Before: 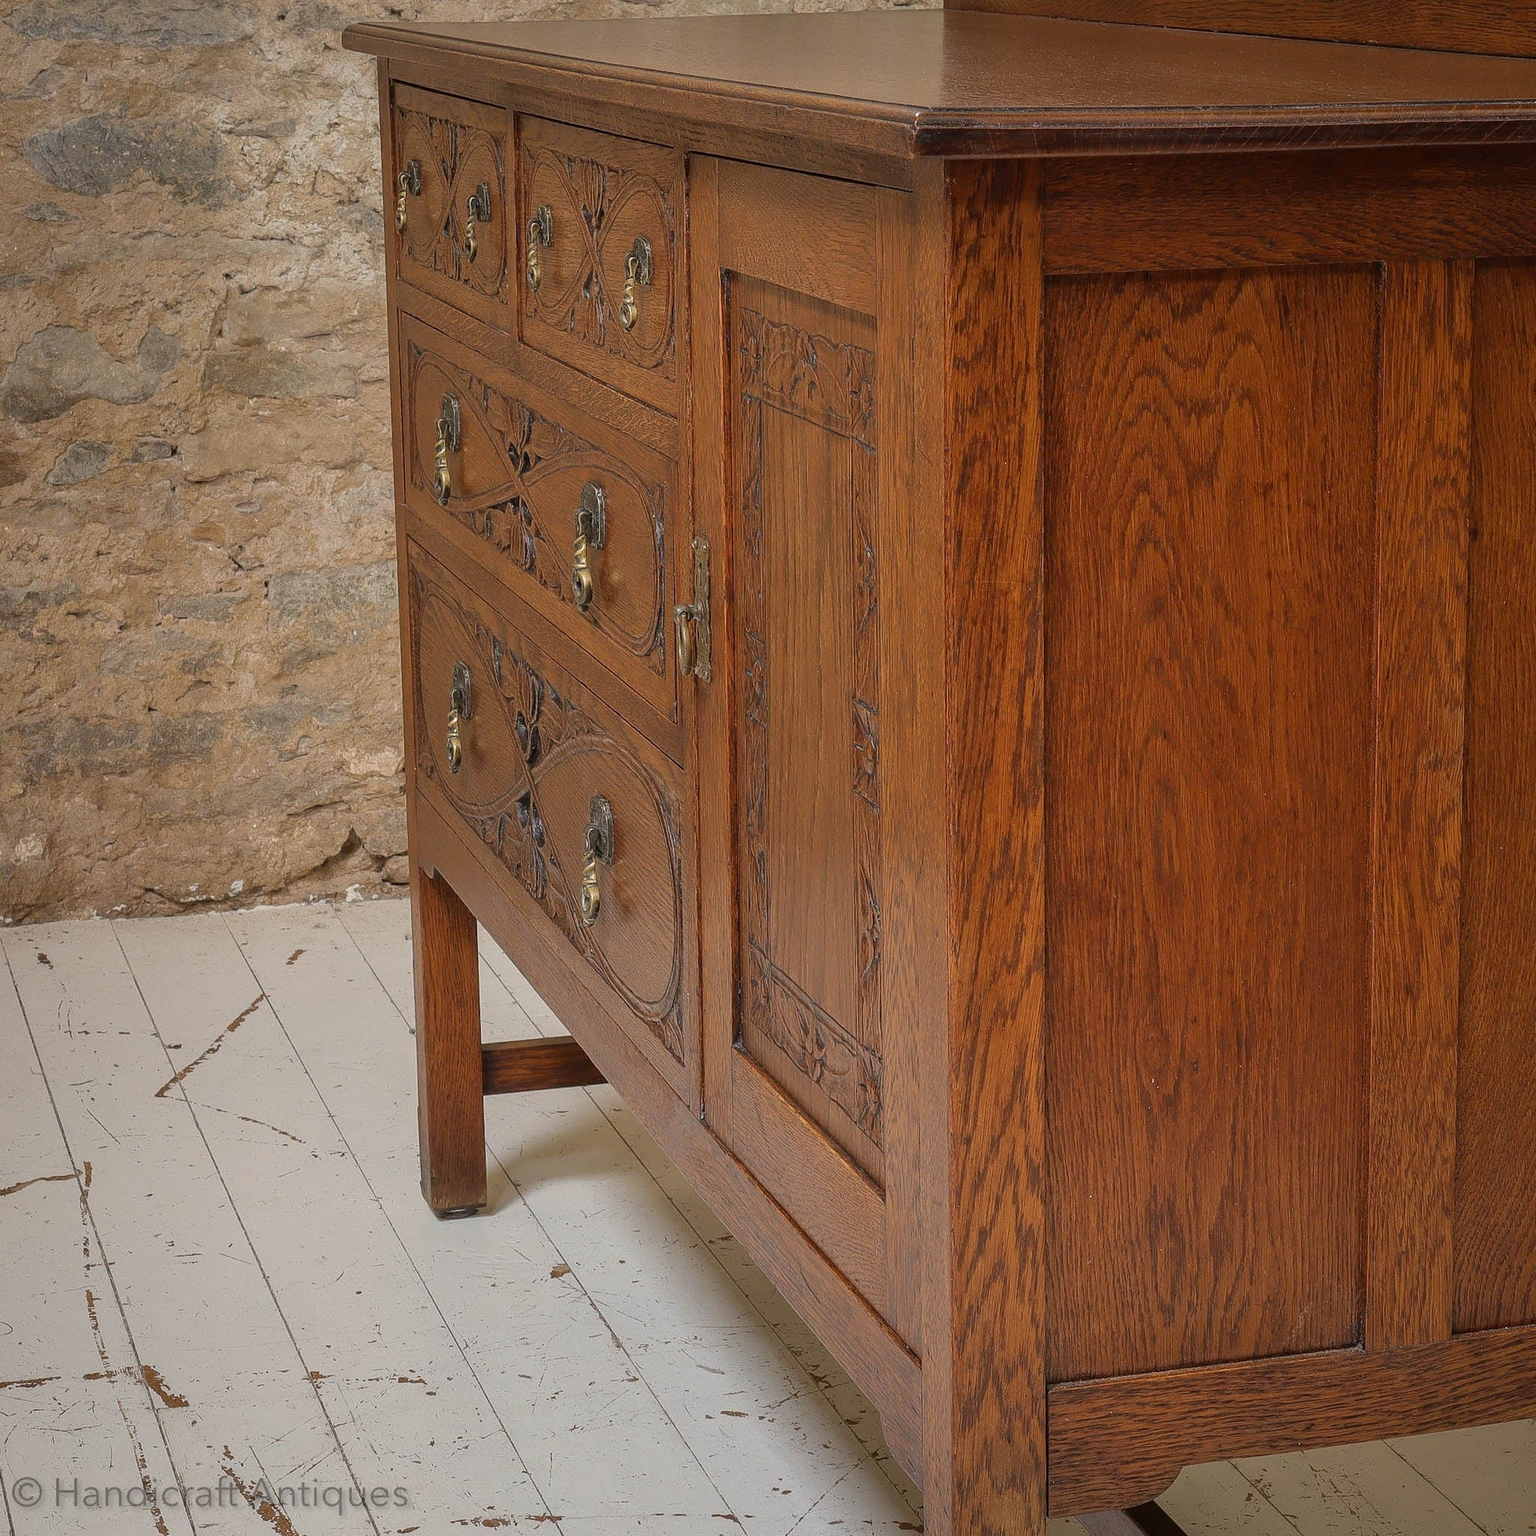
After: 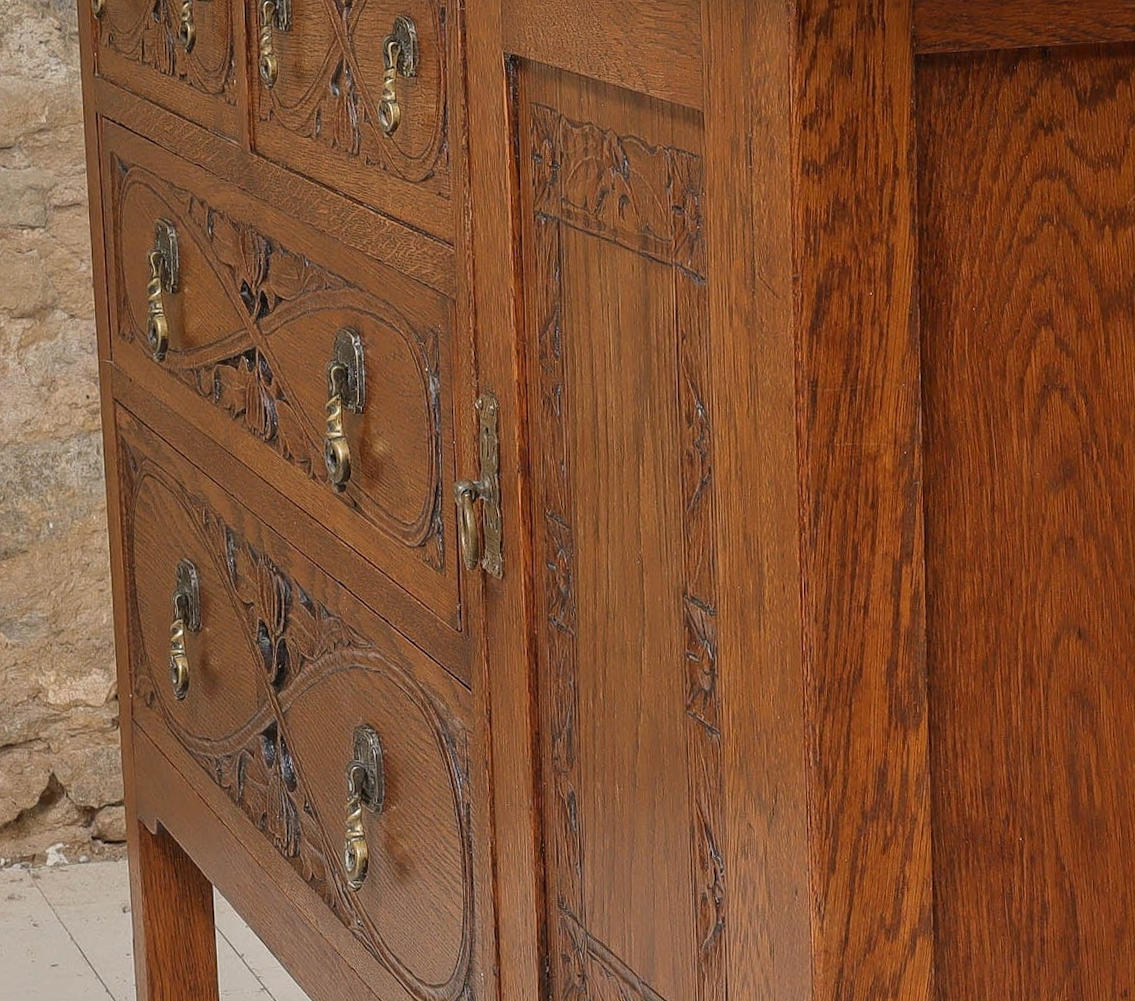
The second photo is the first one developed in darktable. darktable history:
crop: left 20.932%, top 15.471%, right 21.848%, bottom 34.081%
rotate and perspective: rotation -1.17°, automatic cropping off
